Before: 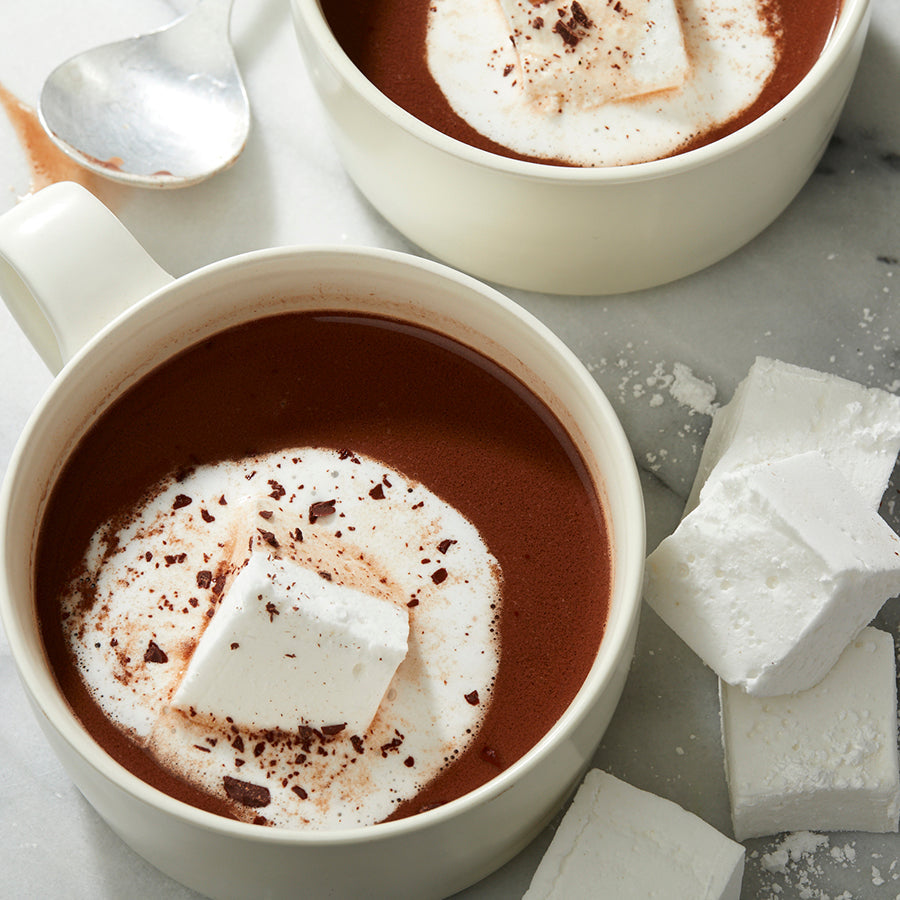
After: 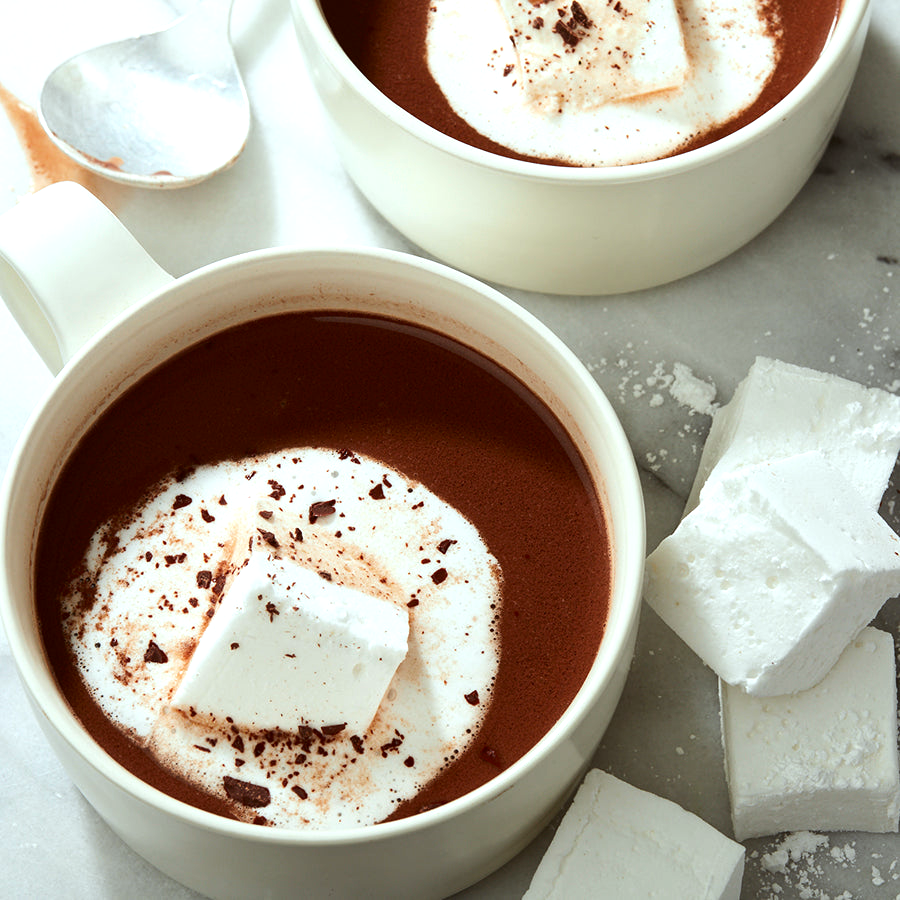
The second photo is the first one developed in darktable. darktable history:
color correction: highlights a* -4.98, highlights b* -3.76, shadows a* 3.83, shadows b* 4.08
tone equalizer: -8 EV -0.417 EV, -7 EV -0.389 EV, -6 EV -0.333 EV, -5 EV -0.222 EV, -3 EV 0.222 EV, -2 EV 0.333 EV, -1 EV 0.389 EV, +0 EV 0.417 EV, edges refinement/feathering 500, mask exposure compensation -1.57 EV, preserve details no
